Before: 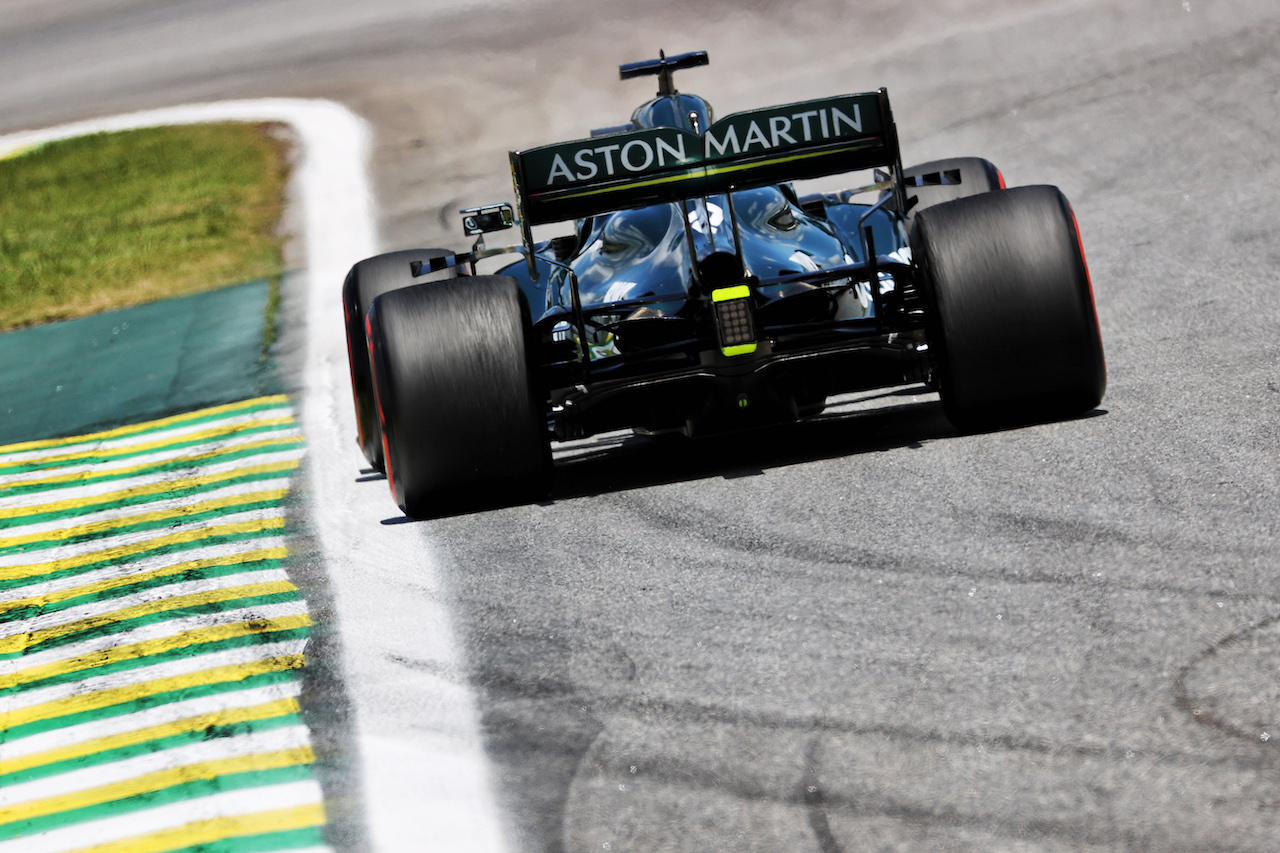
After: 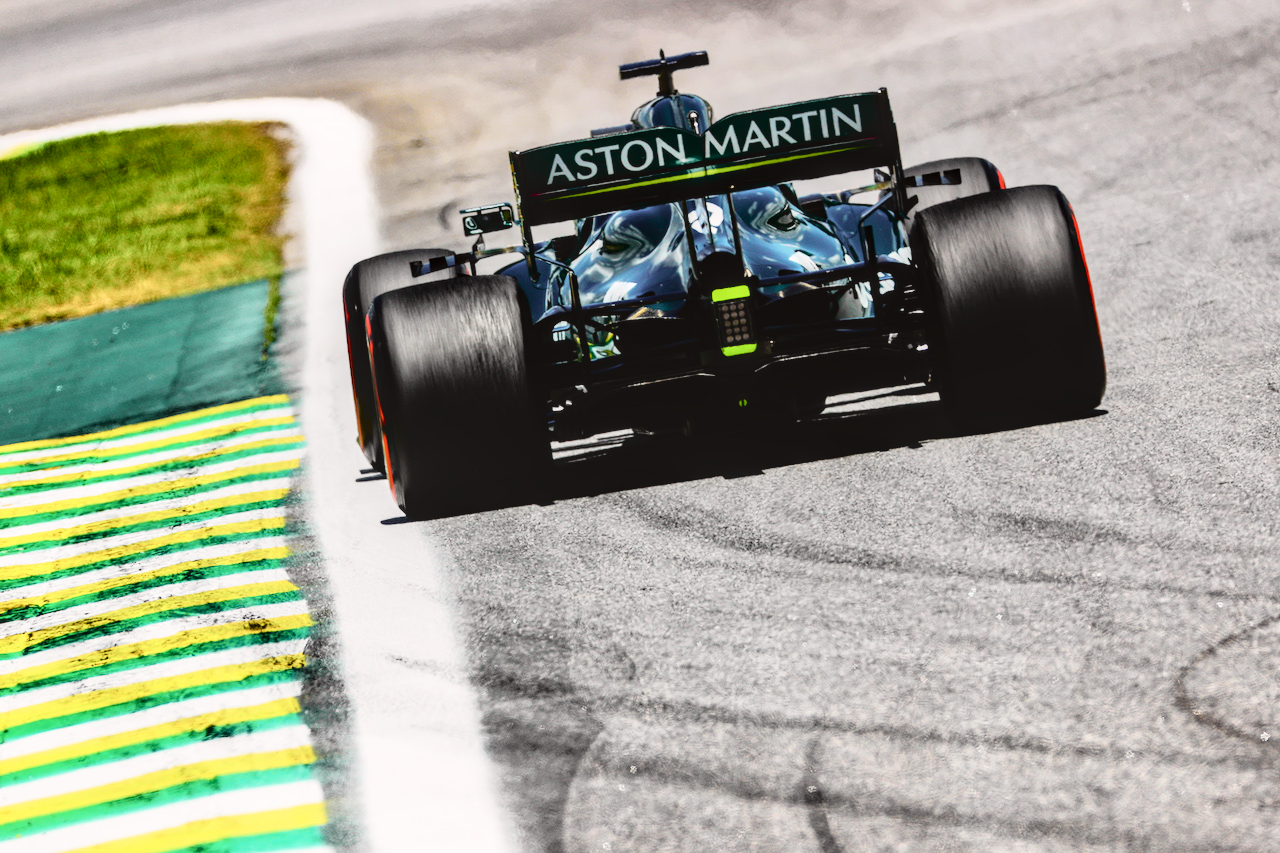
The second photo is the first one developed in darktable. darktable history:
tone curve: curves: ch0 [(0, 0.022) (0.177, 0.086) (0.392, 0.438) (0.704, 0.844) (0.858, 0.938) (1, 0.981)]; ch1 [(0, 0) (0.402, 0.36) (0.476, 0.456) (0.498, 0.501) (0.518, 0.521) (0.58, 0.598) (0.619, 0.65) (0.692, 0.737) (1, 1)]; ch2 [(0, 0) (0.415, 0.438) (0.483, 0.499) (0.503, 0.507) (0.526, 0.537) (0.563, 0.624) (0.626, 0.714) (0.699, 0.753) (0.997, 0.858)], color space Lab, independent channels, preserve colors none
local contrast: on, module defaults
